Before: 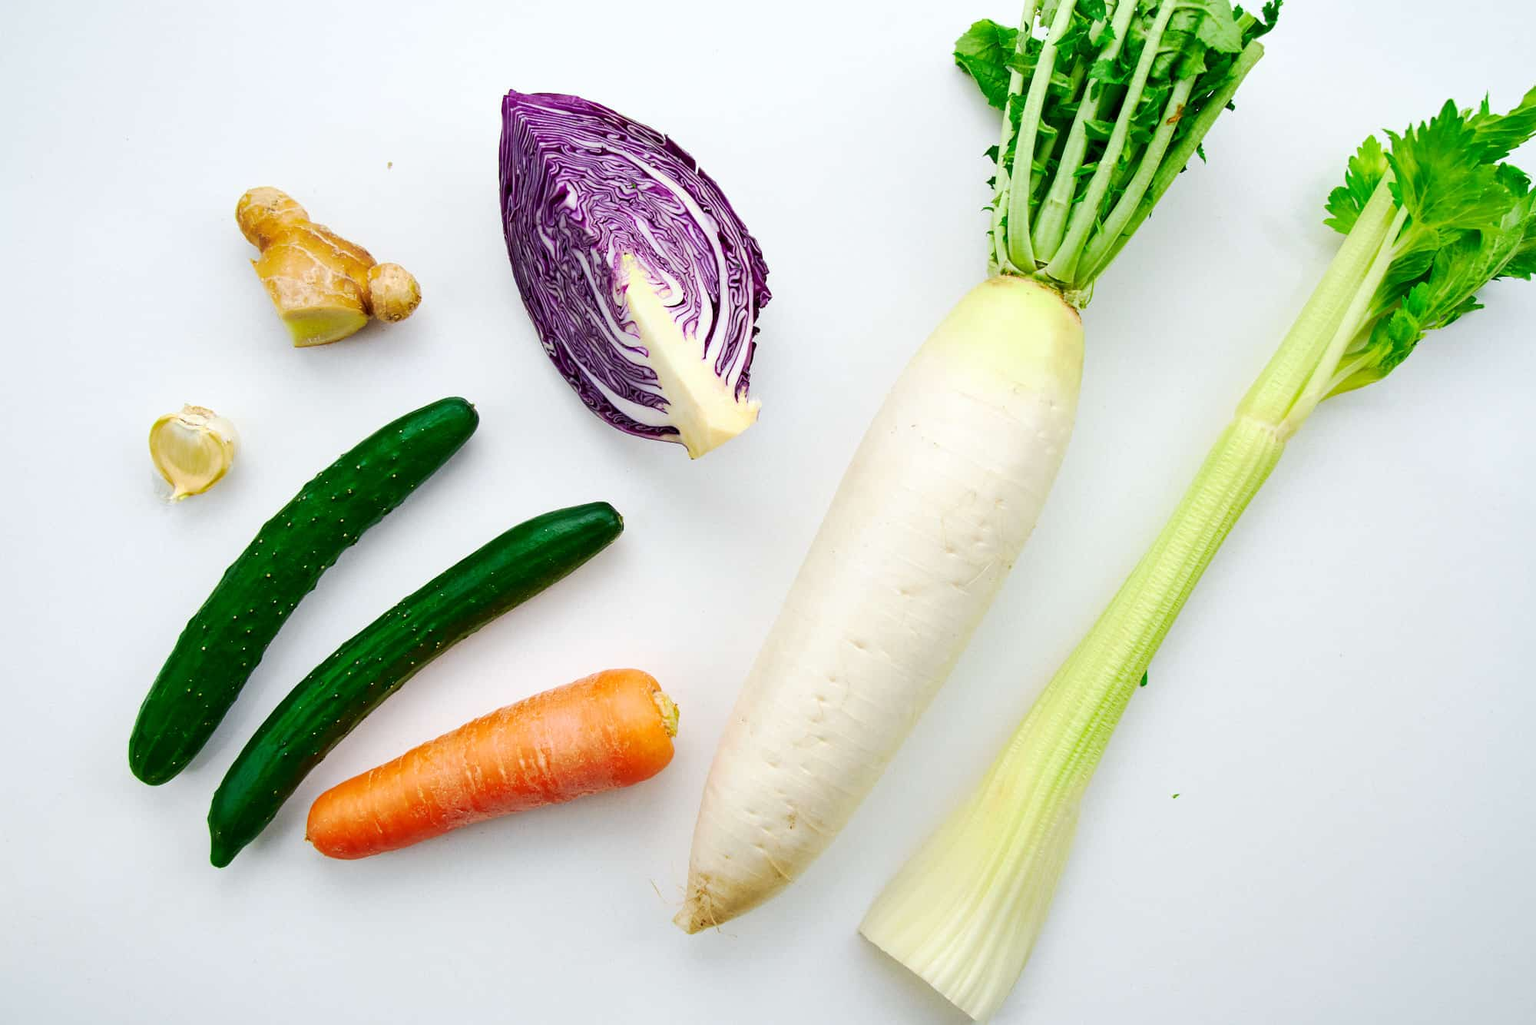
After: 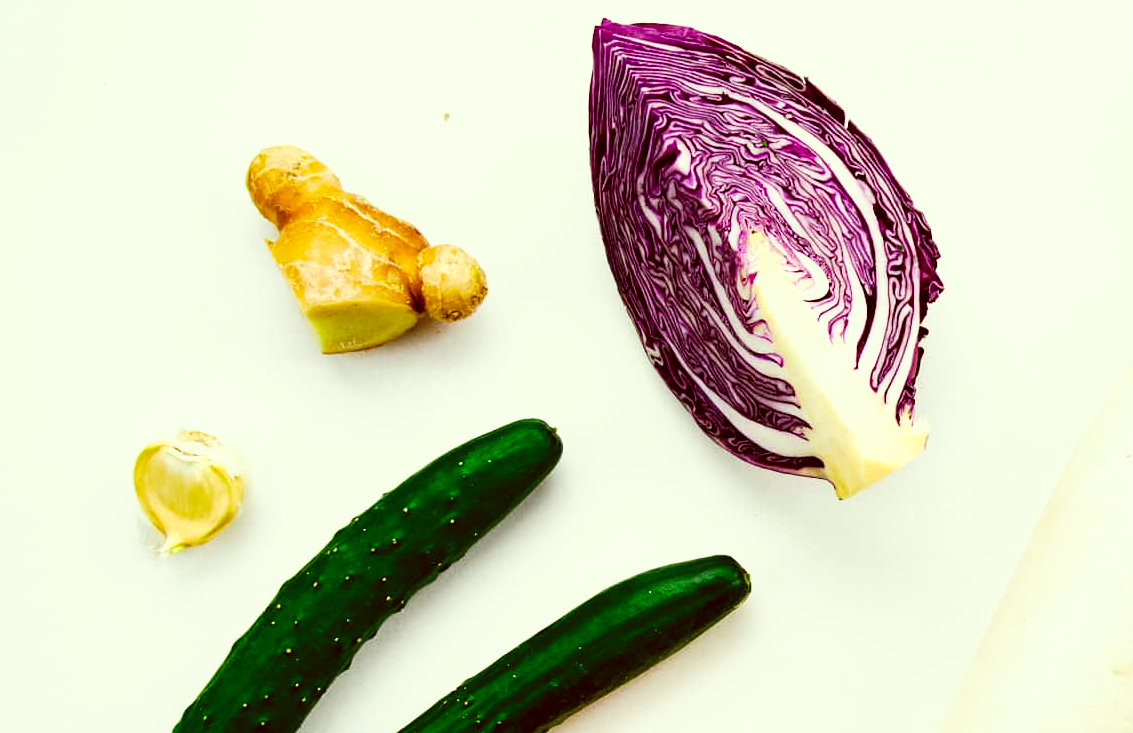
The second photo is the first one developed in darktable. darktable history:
crop and rotate: left 3.051%, top 7.392%, right 40.277%, bottom 37.66%
color correction: highlights a* -5.45, highlights b* 9.8, shadows a* 9.5, shadows b* 24.32
tone curve: curves: ch0 [(0, 0) (0.003, 0) (0.011, 0.001) (0.025, 0.002) (0.044, 0.004) (0.069, 0.006) (0.1, 0.009) (0.136, 0.03) (0.177, 0.076) (0.224, 0.13) (0.277, 0.202) (0.335, 0.28) (0.399, 0.367) (0.468, 0.46) (0.543, 0.562) (0.623, 0.67) (0.709, 0.787) (0.801, 0.889) (0.898, 0.972) (1, 1)], preserve colors none
